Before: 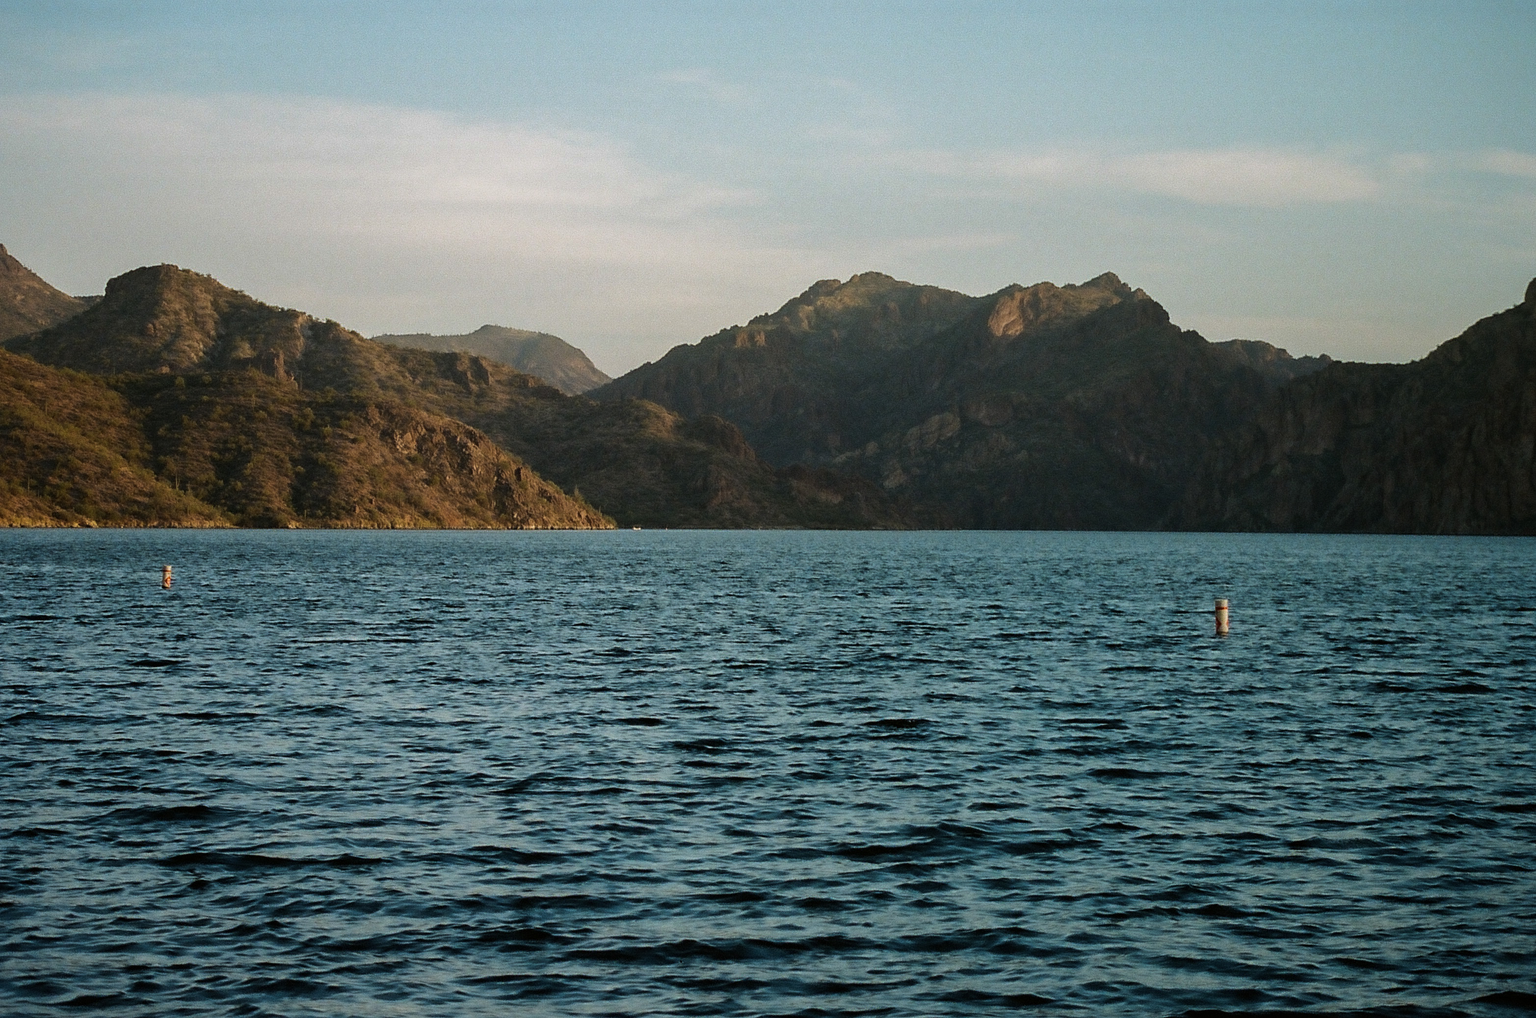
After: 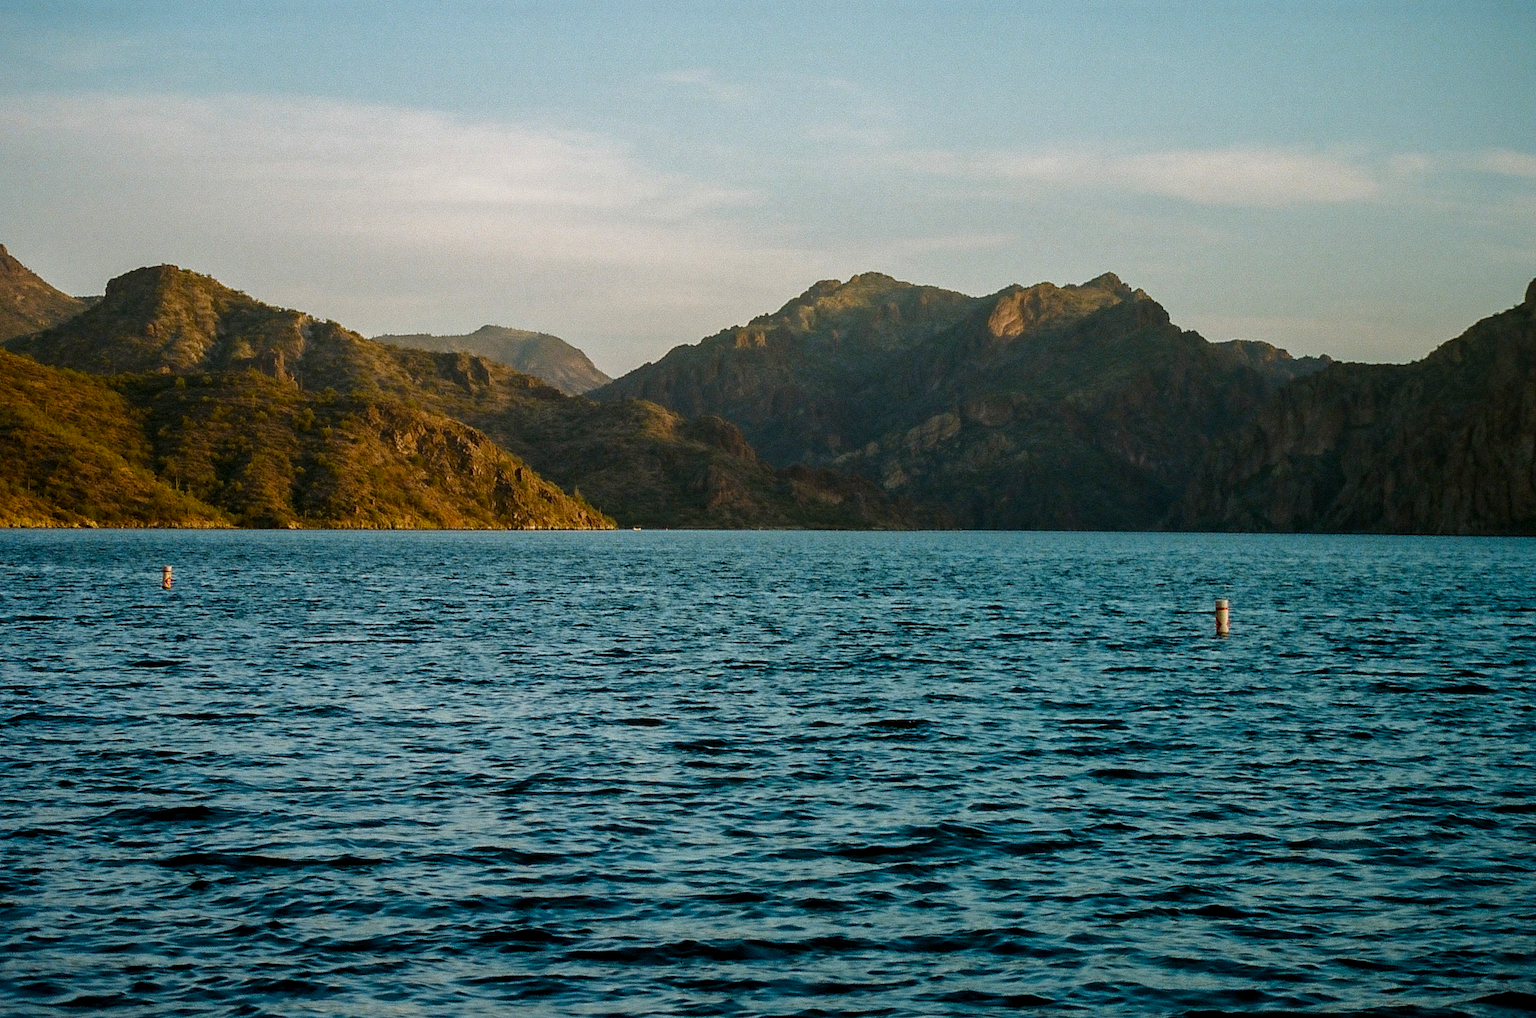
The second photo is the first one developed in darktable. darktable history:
local contrast: on, module defaults
color balance rgb: perceptual saturation grading › global saturation 20%, perceptual saturation grading › highlights -25.749%, perceptual saturation grading › shadows 50.253%, global vibrance 20%
